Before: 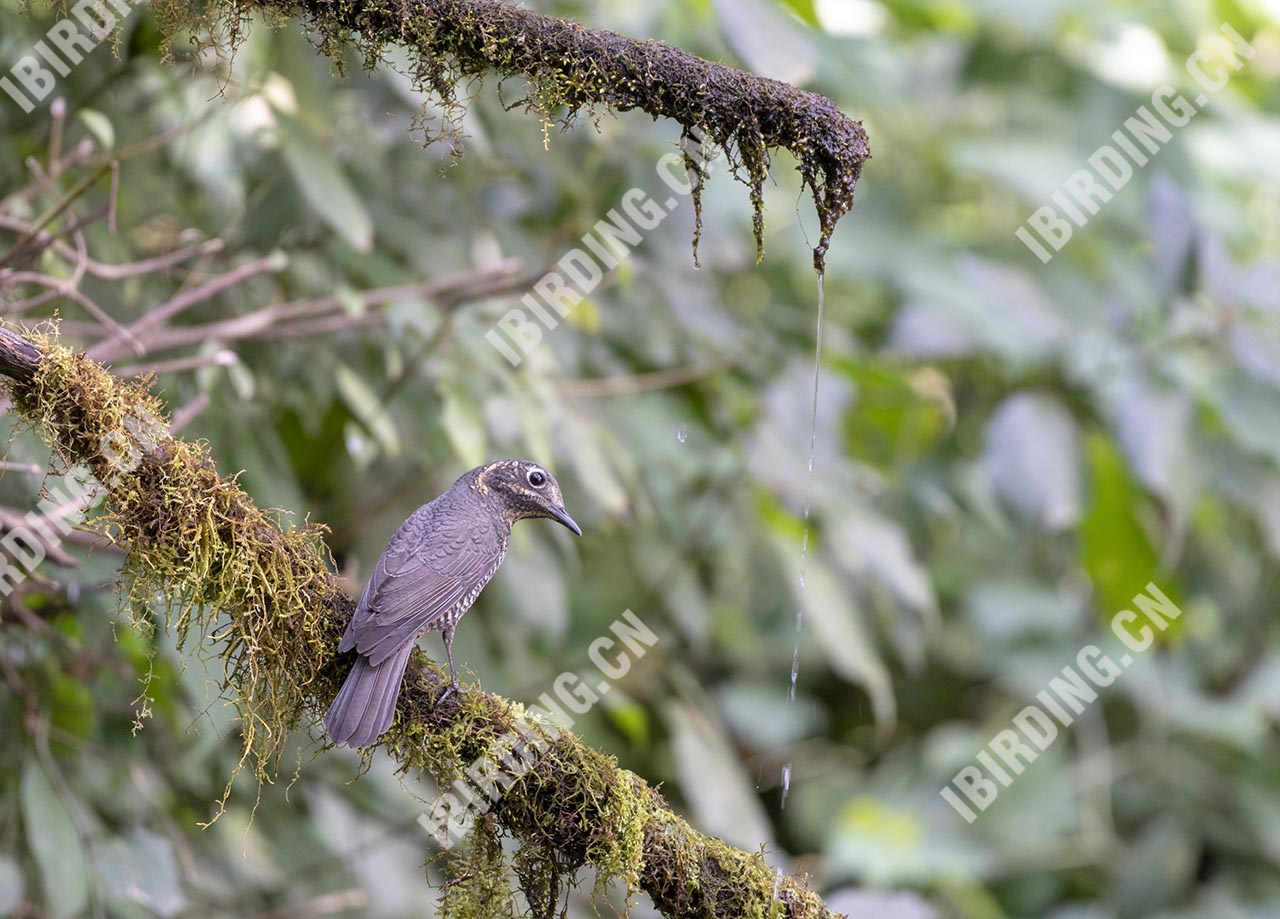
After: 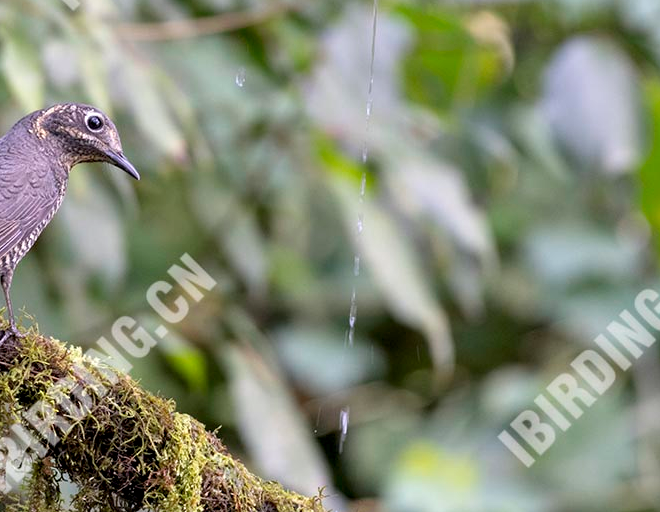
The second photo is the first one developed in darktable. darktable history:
contrast equalizer: octaves 7, y [[0.6 ×6], [0.55 ×6], [0 ×6], [0 ×6], [0 ×6]], mix 0.283
crop: left 34.568%, top 38.834%, right 13.805%, bottom 5.441%
